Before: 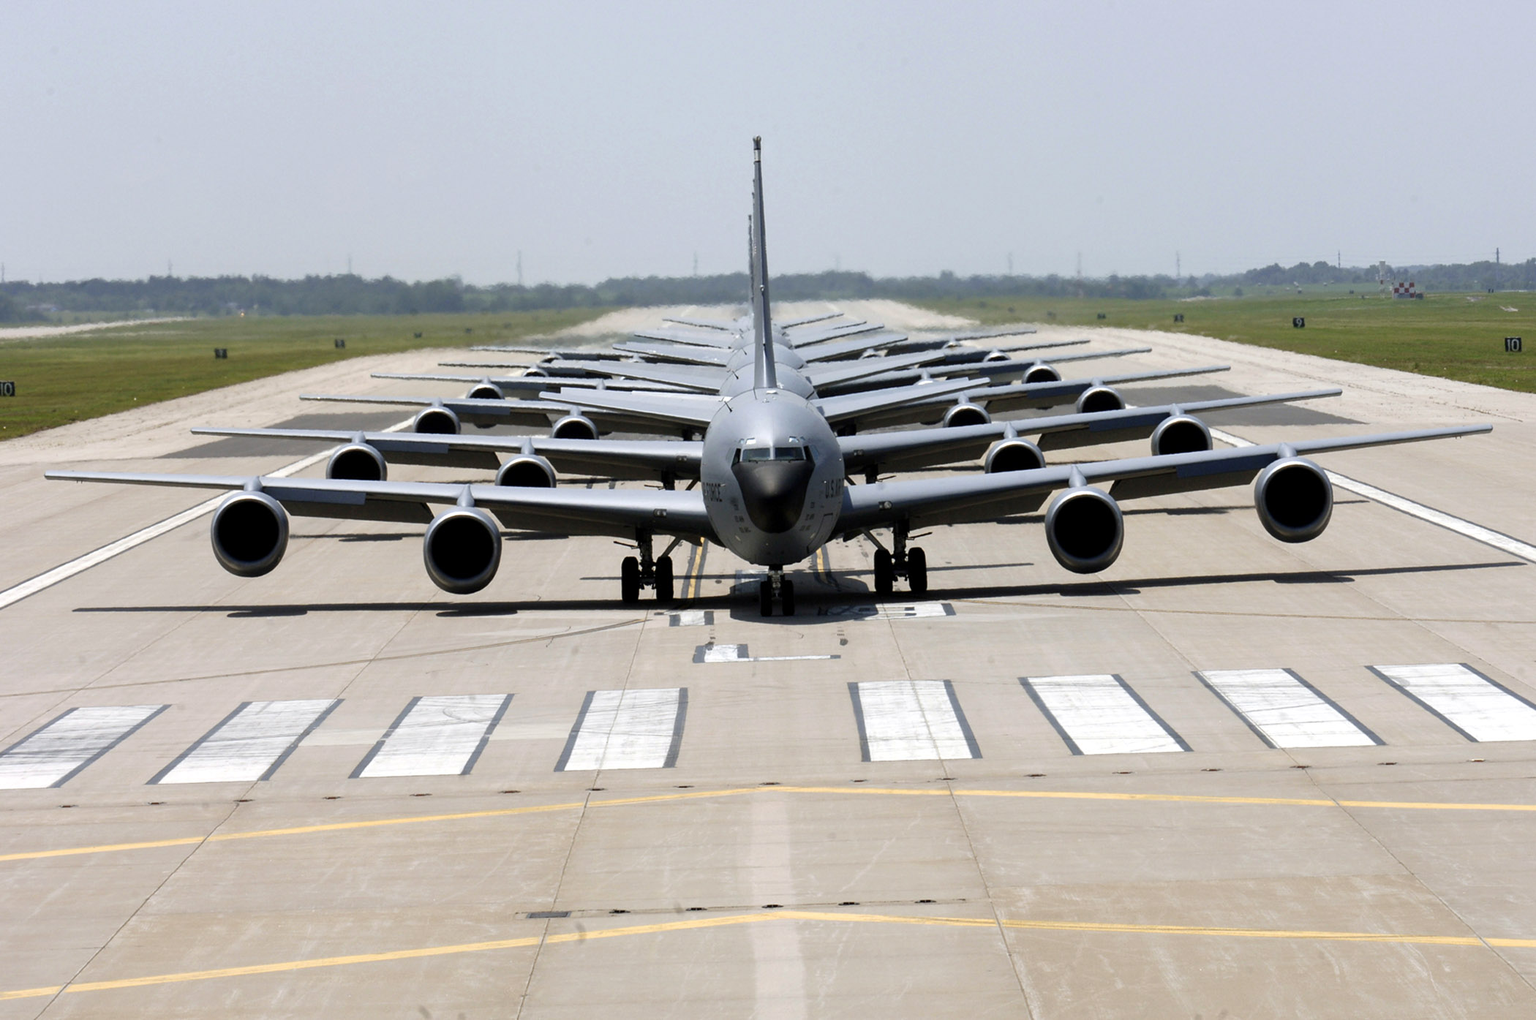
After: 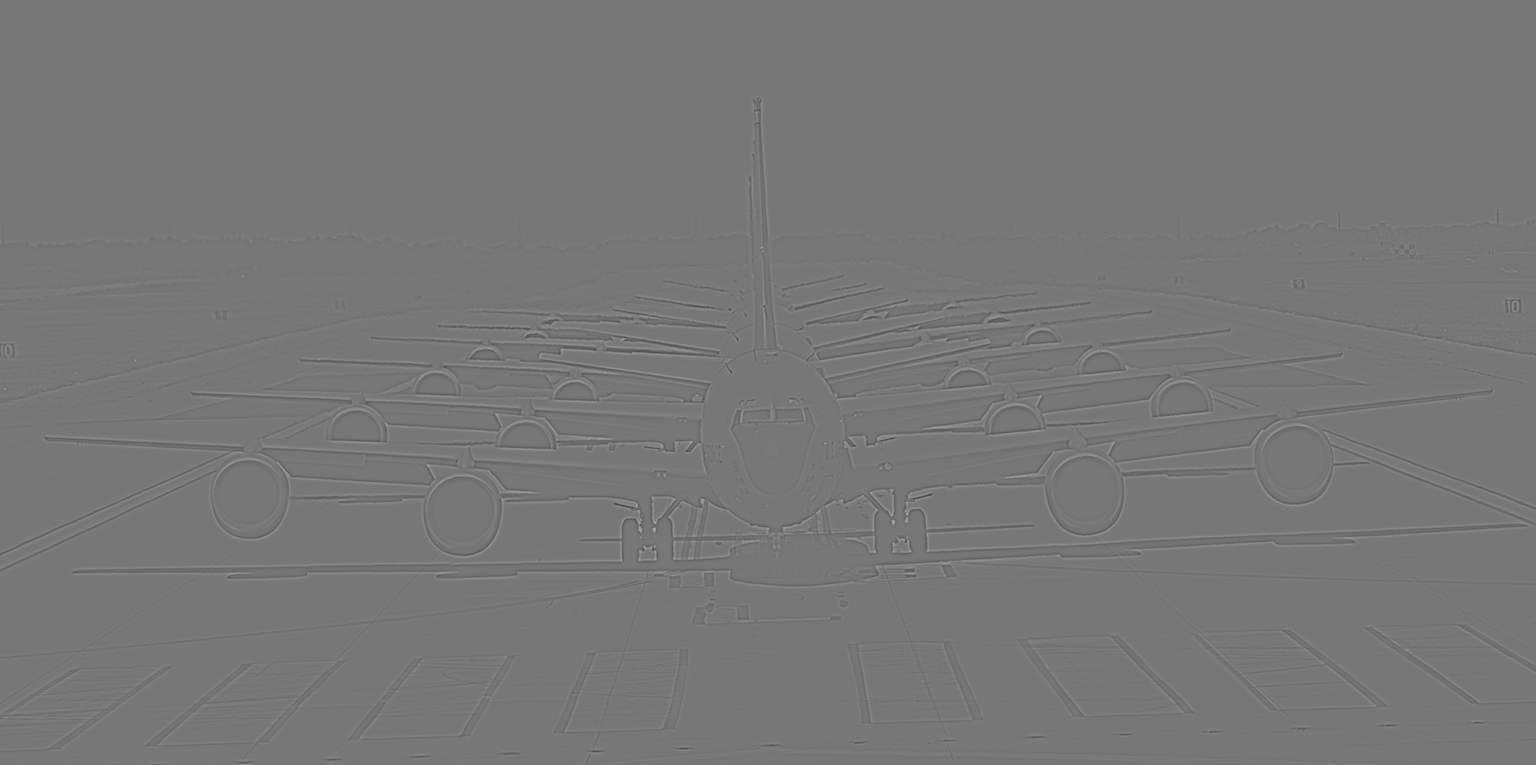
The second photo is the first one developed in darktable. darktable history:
crop: top 3.857%, bottom 21.132%
local contrast: on, module defaults
highpass: sharpness 5.84%, contrast boost 8.44%
